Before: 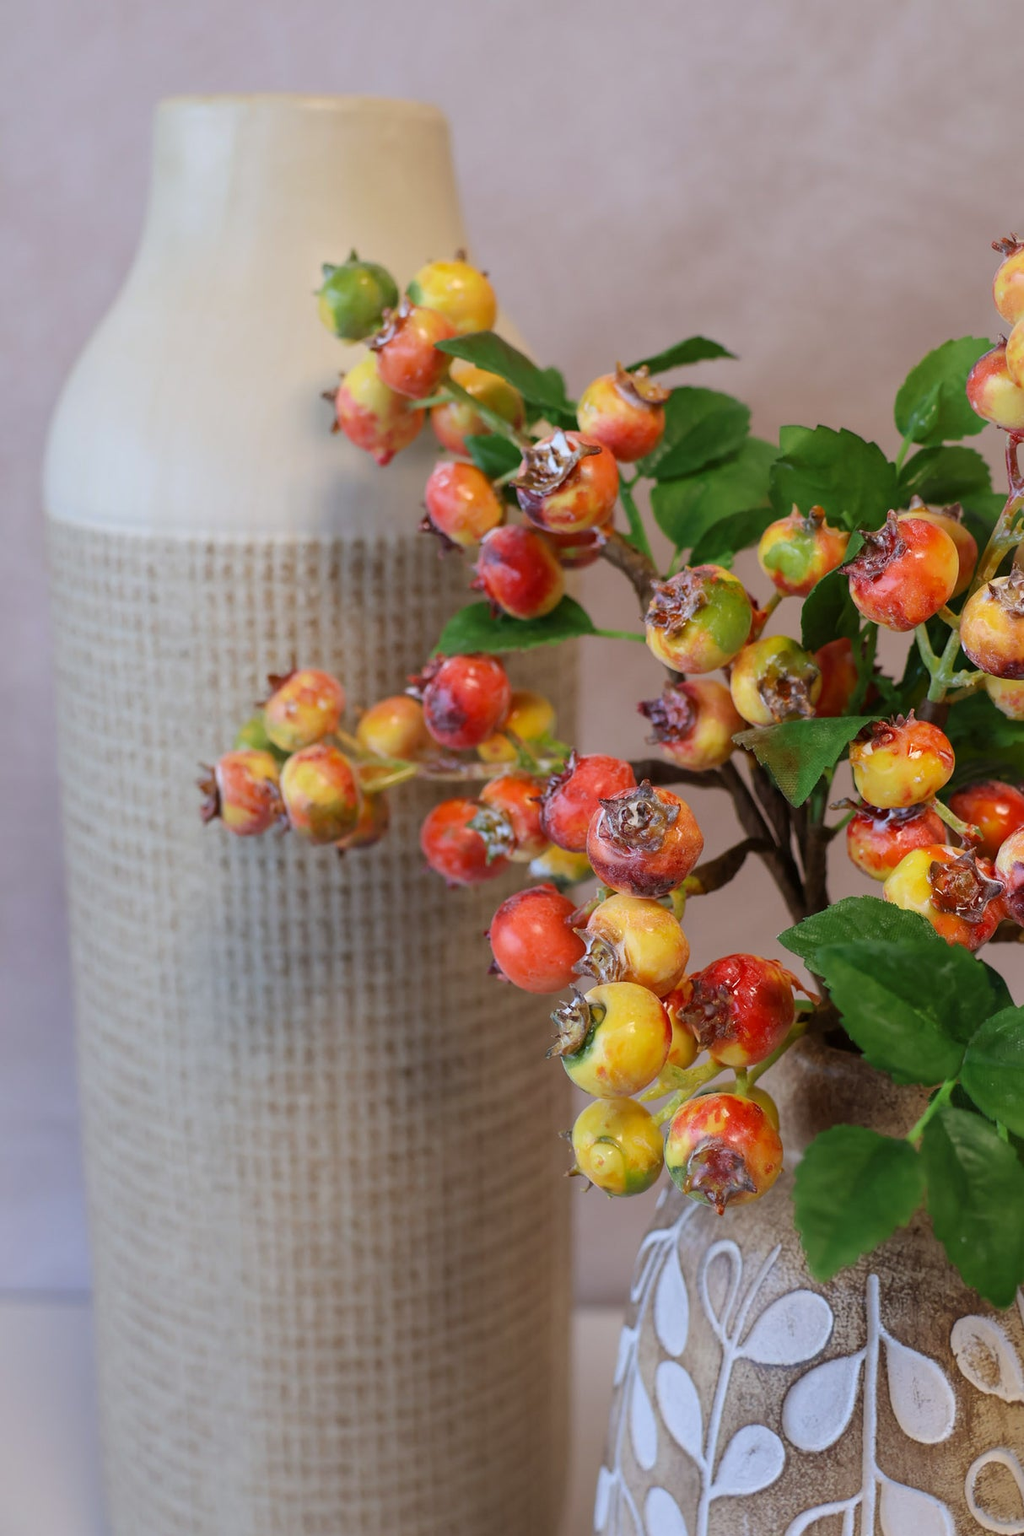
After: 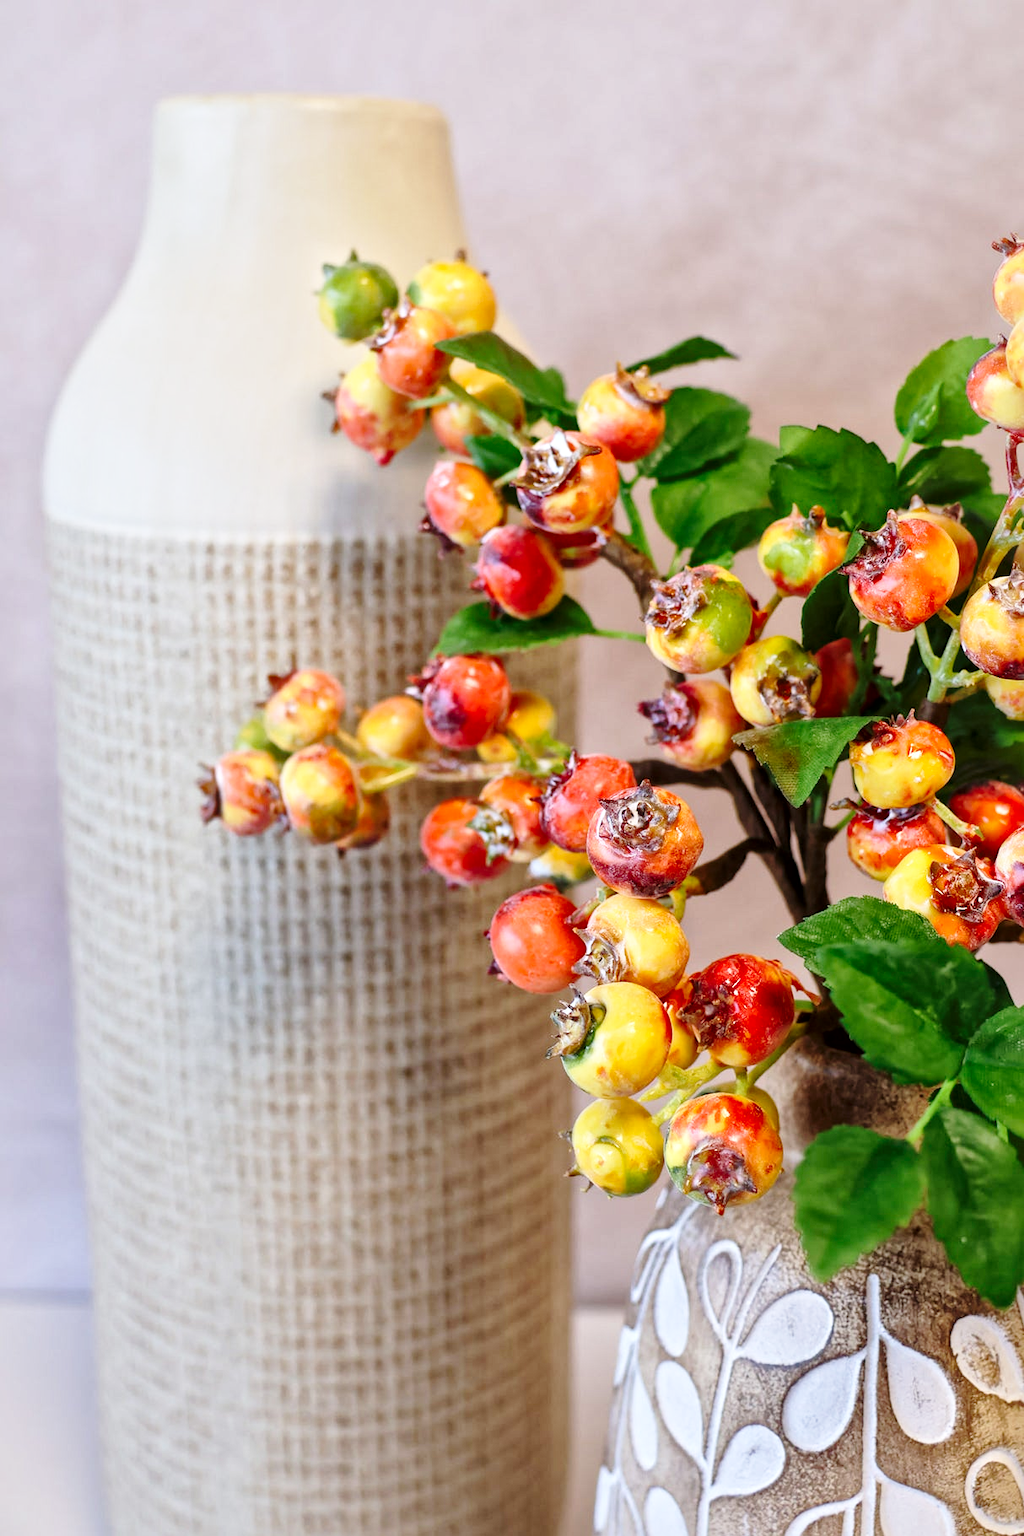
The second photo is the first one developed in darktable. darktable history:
local contrast: mode bilateral grid, contrast 20, coarseness 21, detail 150%, midtone range 0.2
base curve: curves: ch0 [(0, 0) (0.028, 0.03) (0.121, 0.232) (0.46, 0.748) (0.859, 0.968) (1, 1)], preserve colors none
